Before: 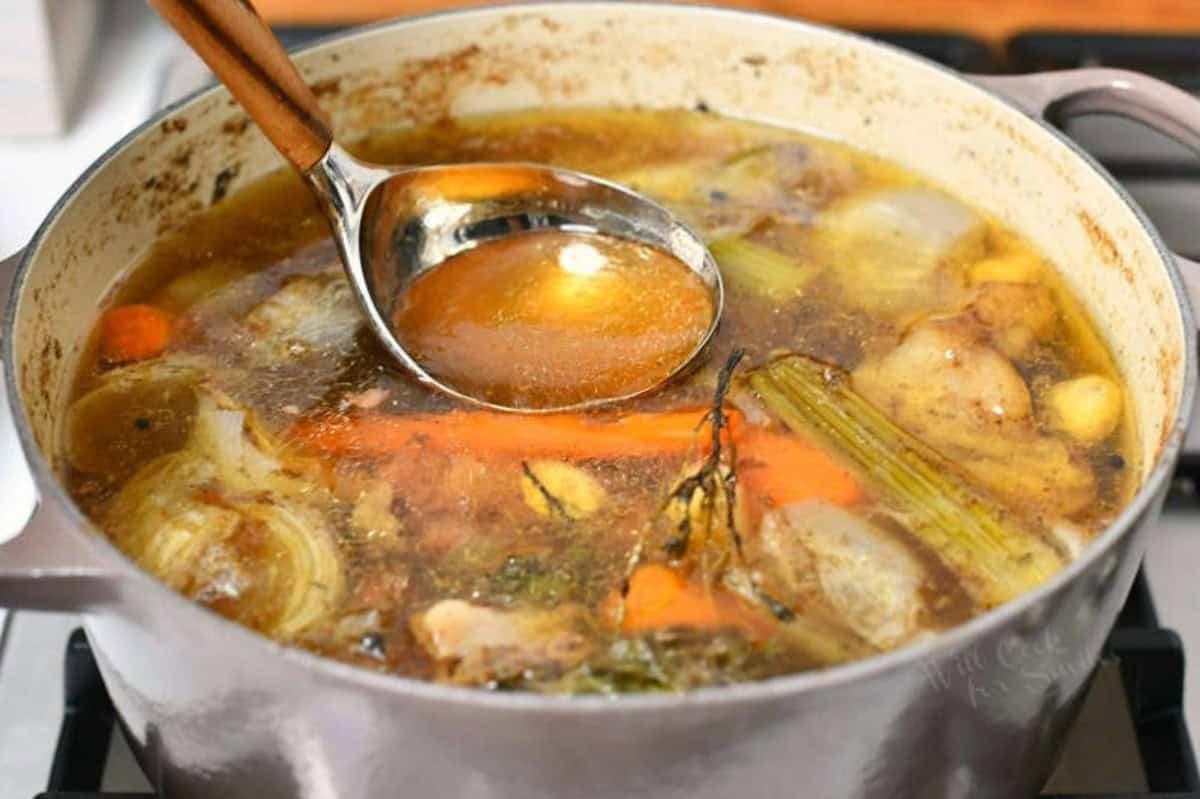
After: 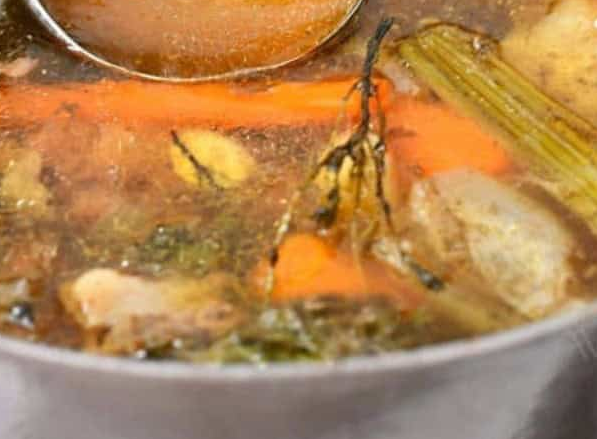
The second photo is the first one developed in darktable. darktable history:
crop: left 29.265%, top 41.509%, right 20.938%, bottom 3.508%
